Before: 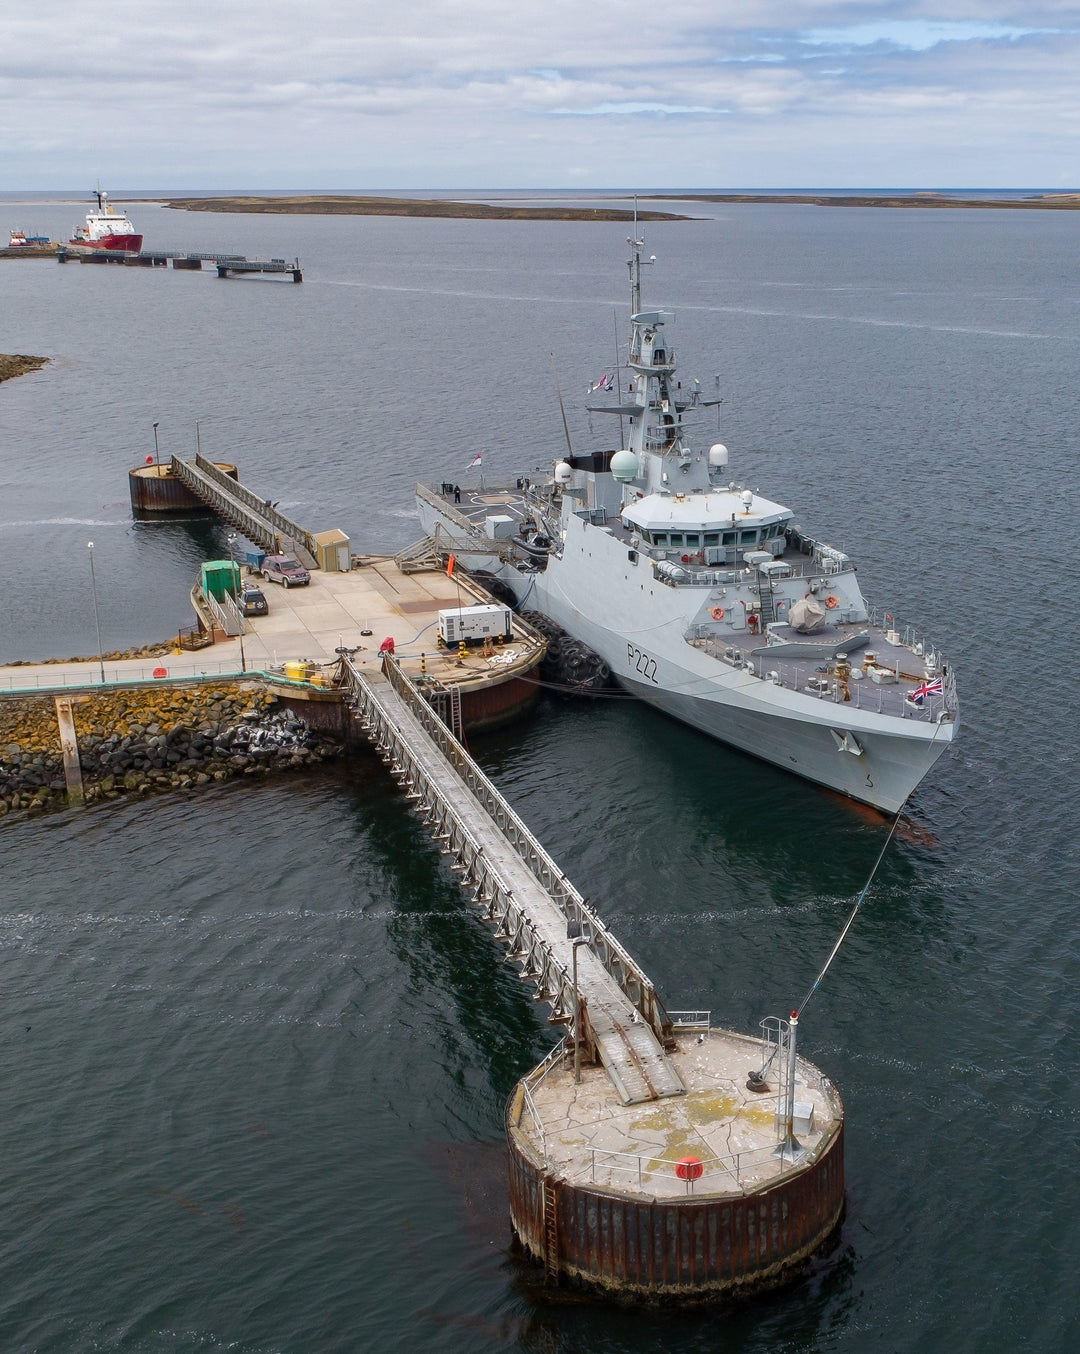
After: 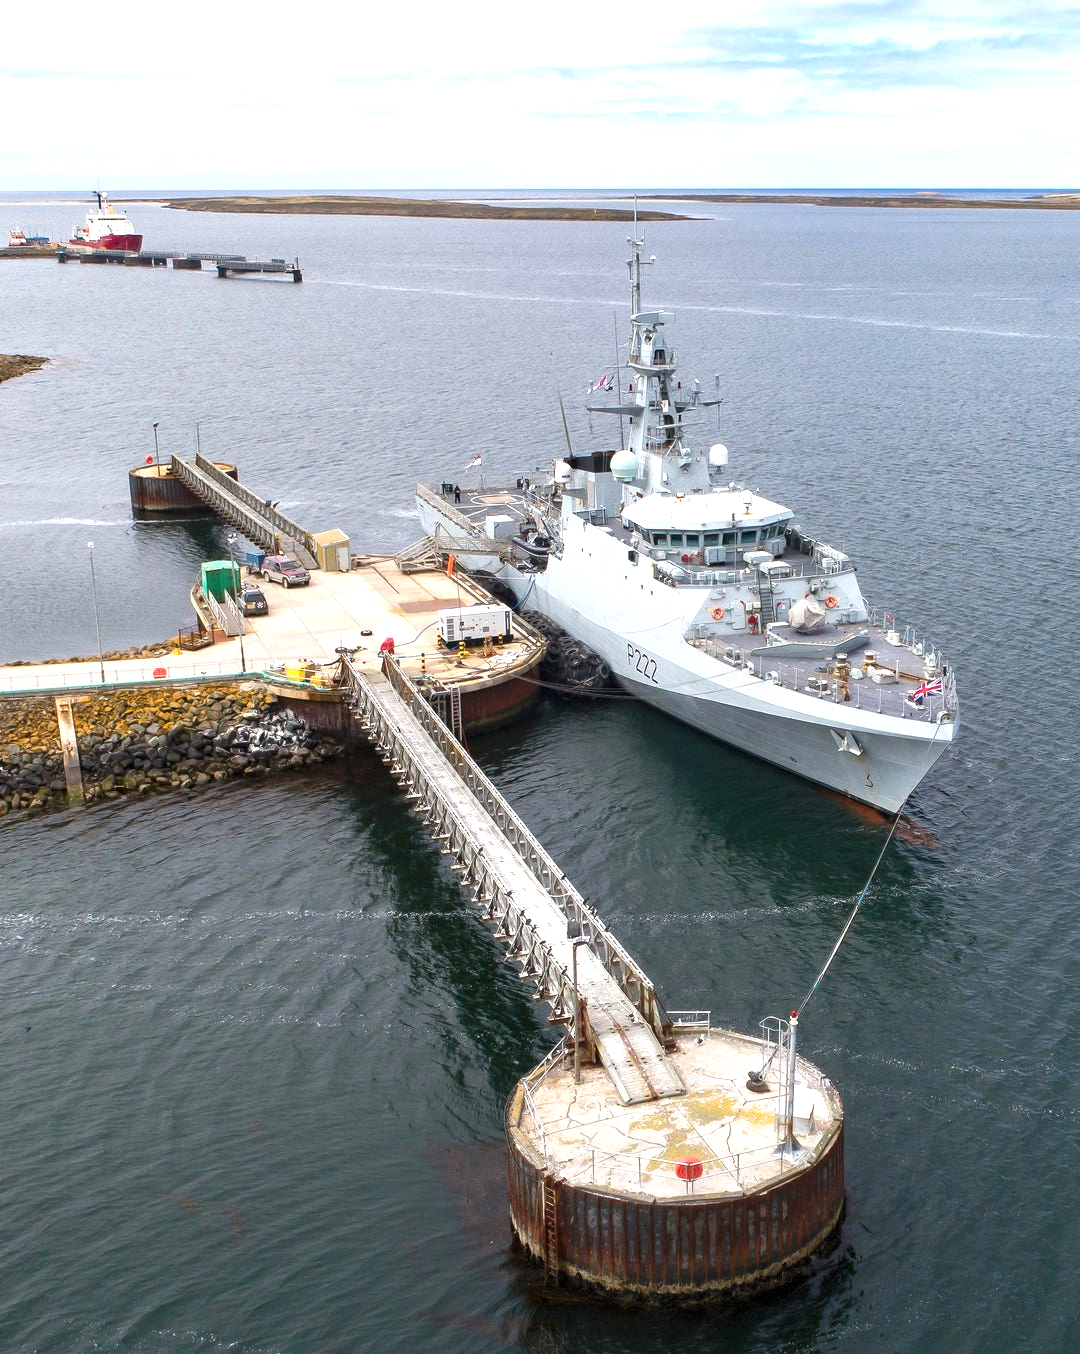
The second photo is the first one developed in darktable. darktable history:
base curve: curves: ch0 [(0, 0) (0.303, 0.277) (1, 1)]
exposure: black level correction 0, exposure 1 EV, compensate exposure bias true, compensate highlight preservation false
